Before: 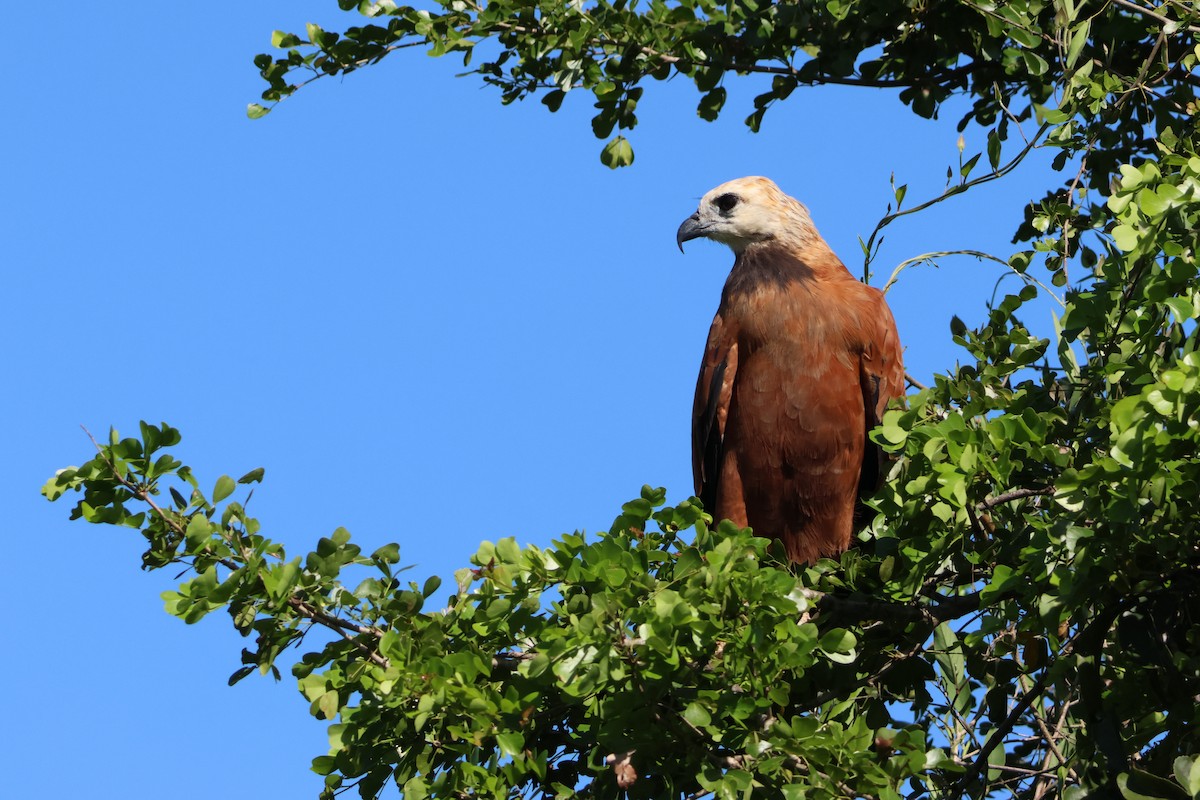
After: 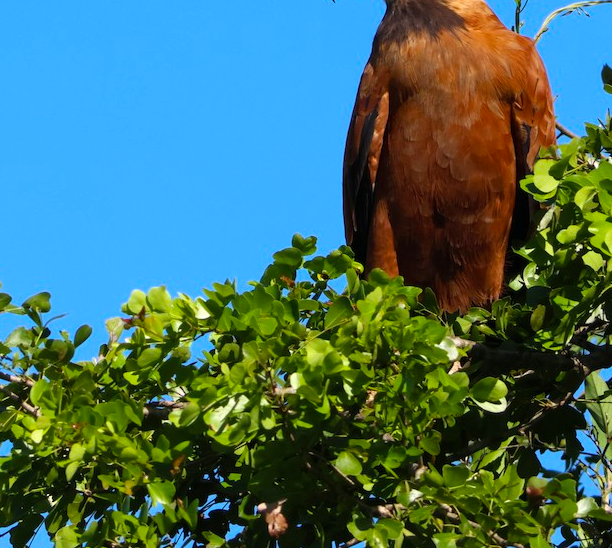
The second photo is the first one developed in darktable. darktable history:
color balance rgb: highlights gain › luminance 17.745%, linear chroma grading › global chroma 15.453%, perceptual saturation grading › global saturation 12.481%
color zones: curves: ch0 [(0.25, 0.5) (0.463, 0.627) (0.484, 0.637) (0.75, 0.5)]
crop and rotate: left 29.119%, top 31.423%, right 19.825%
